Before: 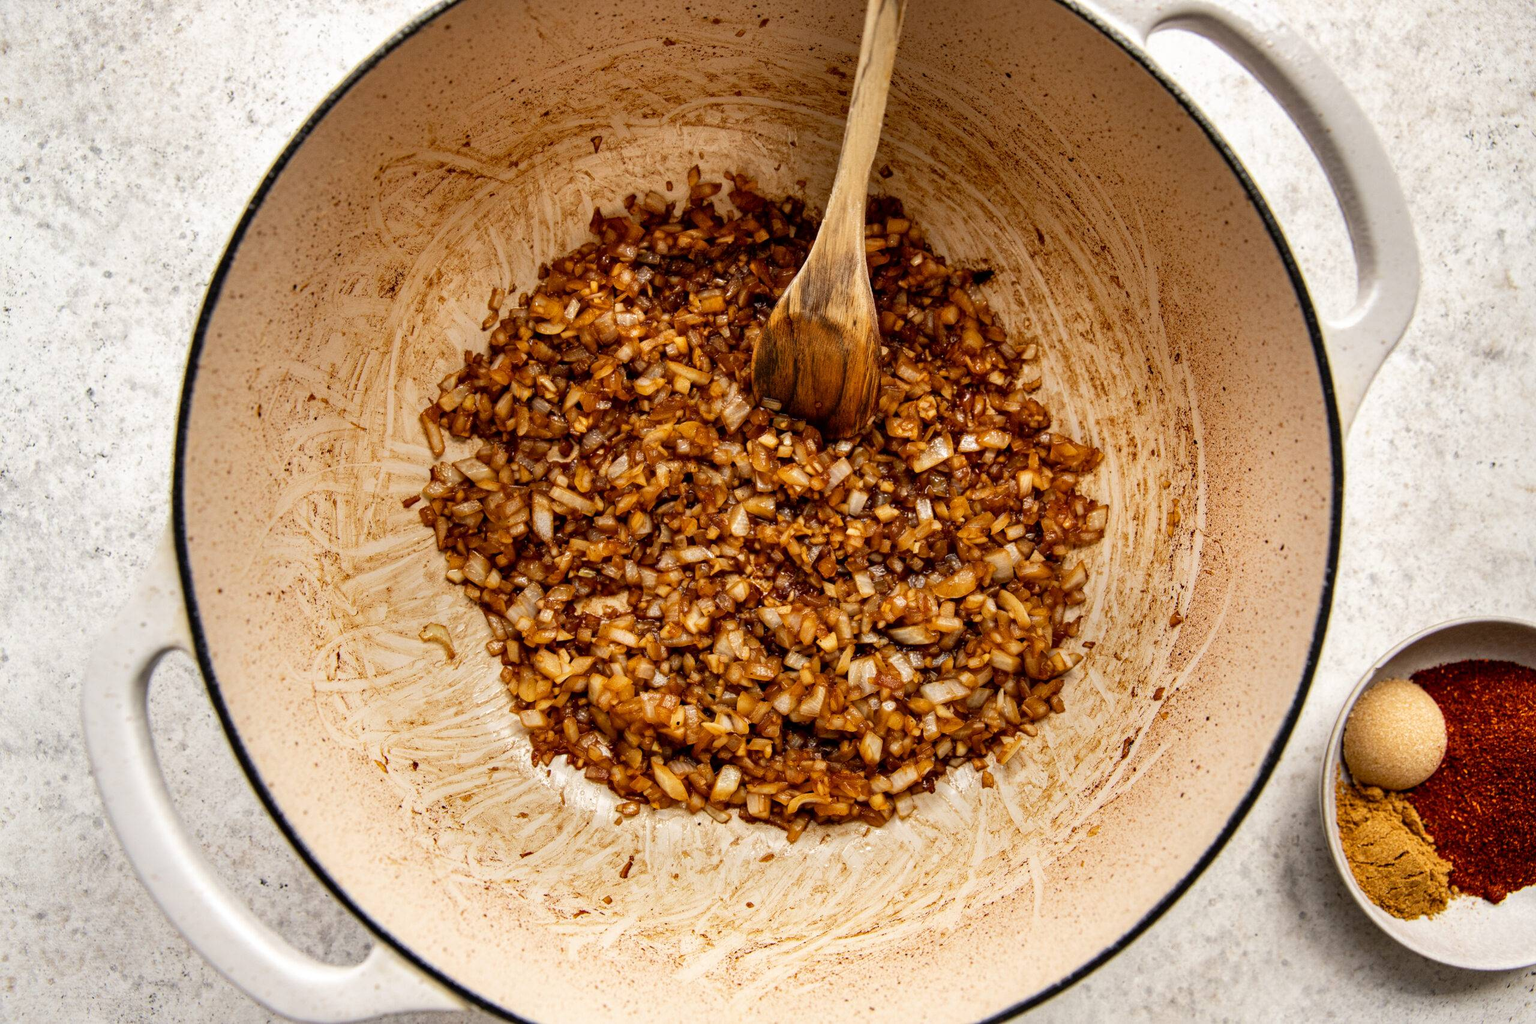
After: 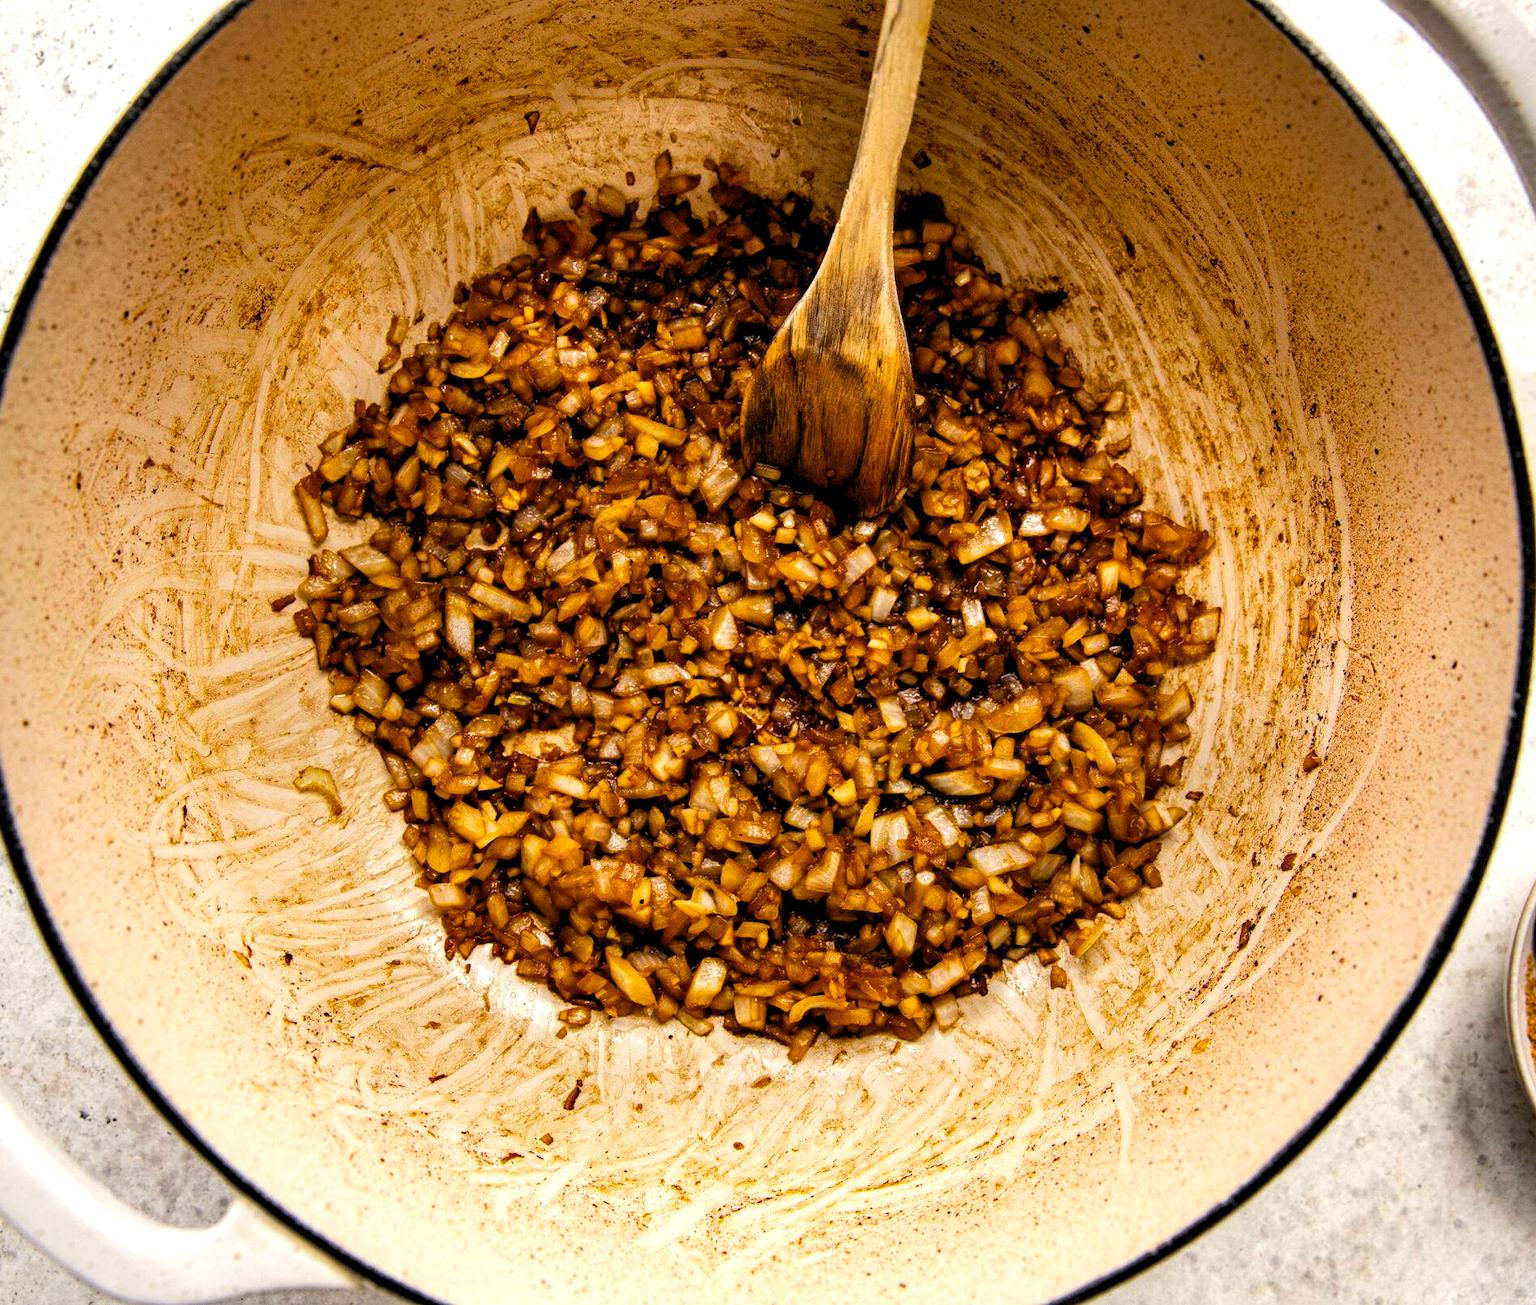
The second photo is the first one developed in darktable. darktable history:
color balance rgb: perceptual saturation grading › global saturation 25.142%, global vibrance 15.679%
tone curve: curves: ch0 [(0, 0) (0.003, 0.003) (0.011, 0.011) (0.025, 0.025) (0.044, 0.044) (0.069, 0.069) (0.1, 0.099) (0.136, 0.135) (0.177, 0.177) (0.224, 0.224) (0.277, 0.276) (0.335, 0.334) (0.399, 0.398) (0.468, 0.467) (0.543, 0.547) (0.623, 0.626) (0.709, 0.712) (0.801, 0.802) (0.898, 0.898) (1, 1)], color space Lab, independent channels, preserve colors none
levels: levels [0.062, 0.494, 0.925]
crop and rotate: left 13.088%, top 5.256%, right 12.549%
